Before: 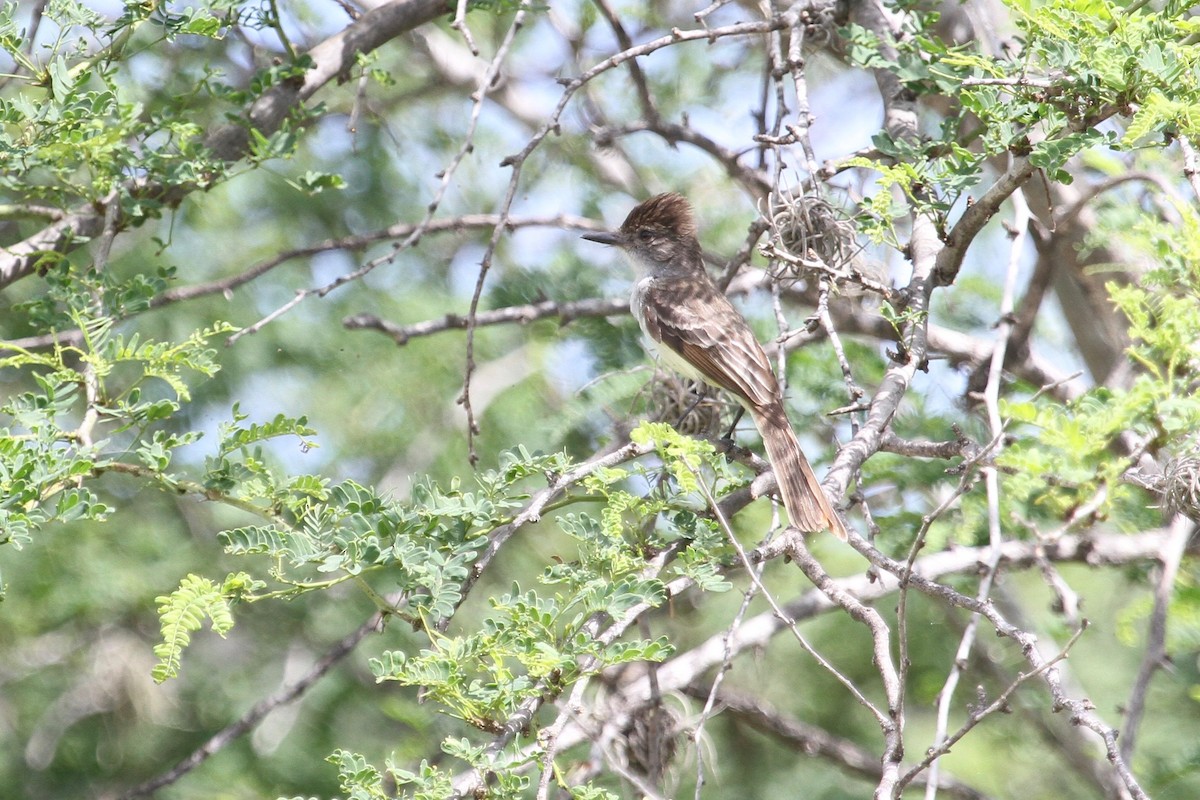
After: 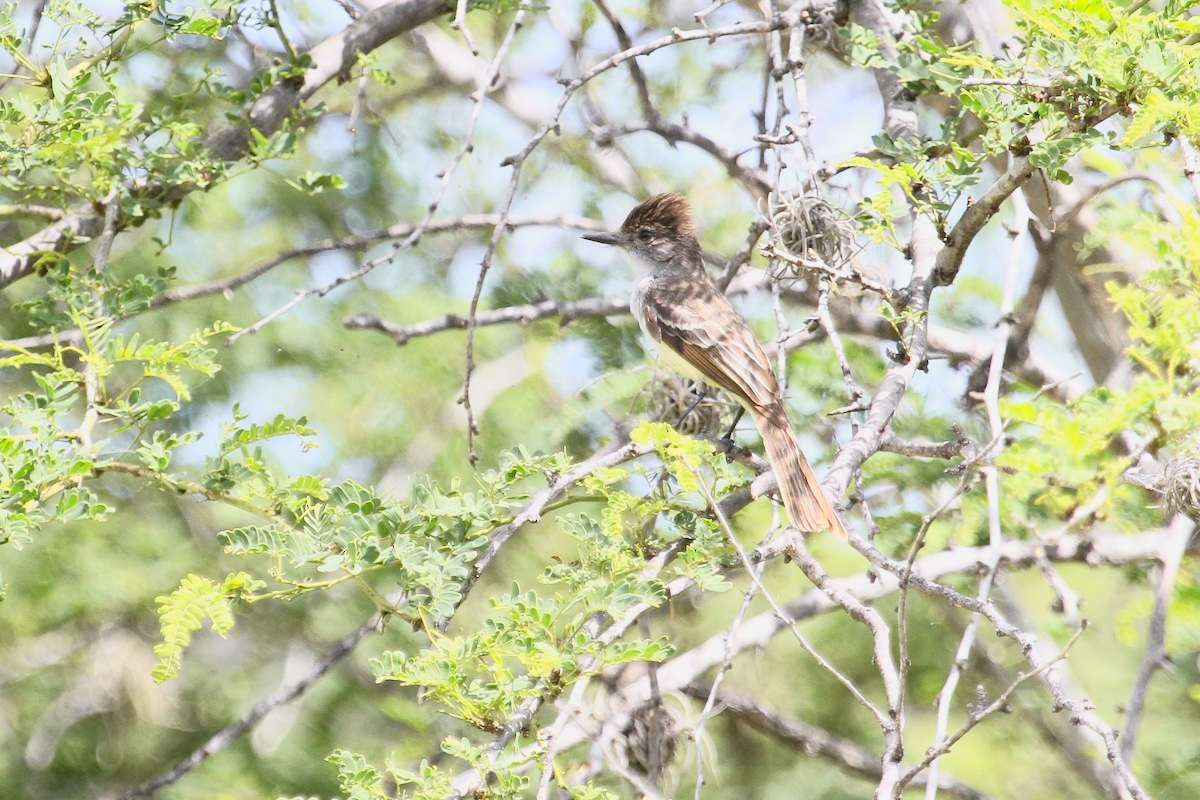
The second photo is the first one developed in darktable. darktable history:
tone curve: curves: ch0 [(0, 0.005) (0.103, 0.081) (0.196, 0.197) (0.391, 0.469) (0.491, 0.585) (0.638, 0.751) (0.822, 0.886) (0.997, 0.959)]; ch1 [(0, 0) (0.172, 0.123) (0.324, 0.253) (0.396, 0.388) (0.474, 0.479) (0.499, 0.498) (0.529, 0.528) (0.579, 0.614) (0.633, 0.677) (0.812, 0.856) (1, 1)]; ch2 [(0, 0) (0.411, 0.424) (0.459, 0.478) (0.5, 0.501) (0.517, 0.526) (0.553, 0.583) (0.609, 0.646) (0.708, 0.768) (0.839, 0.916) (1, 1)], color space Lab, independent channels, preserve colors none
